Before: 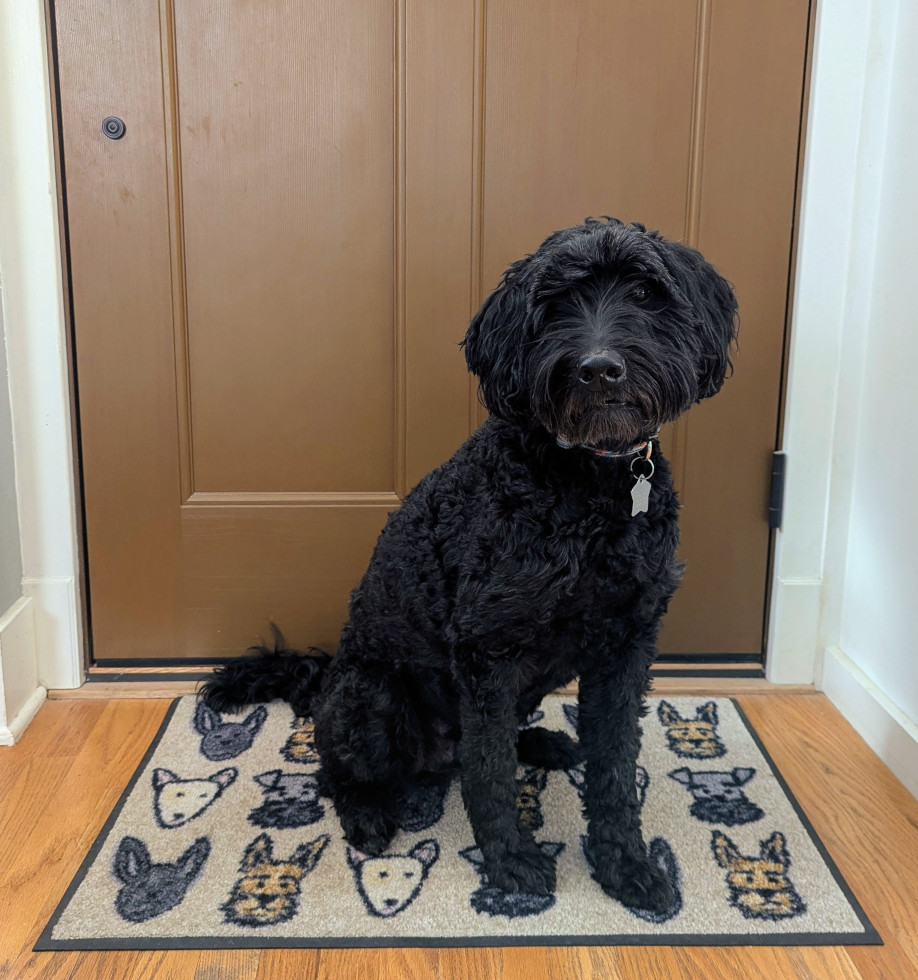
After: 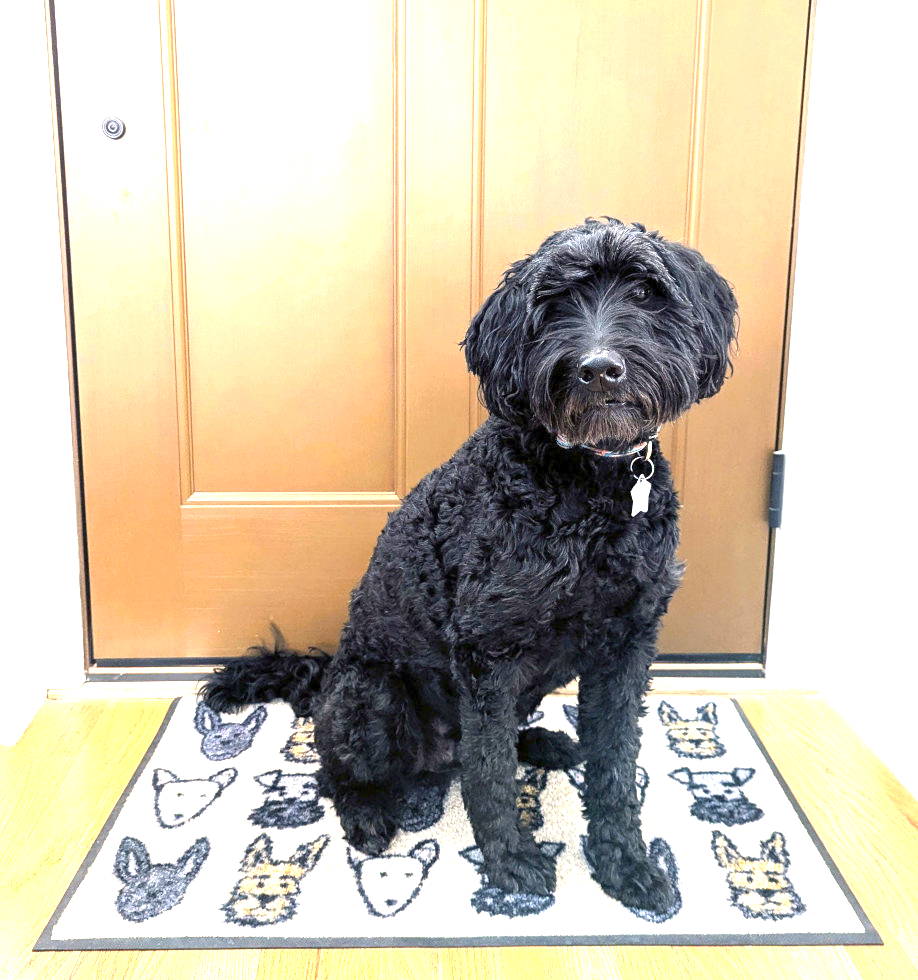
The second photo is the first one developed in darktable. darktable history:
exposure: exposure 2.285 EV
